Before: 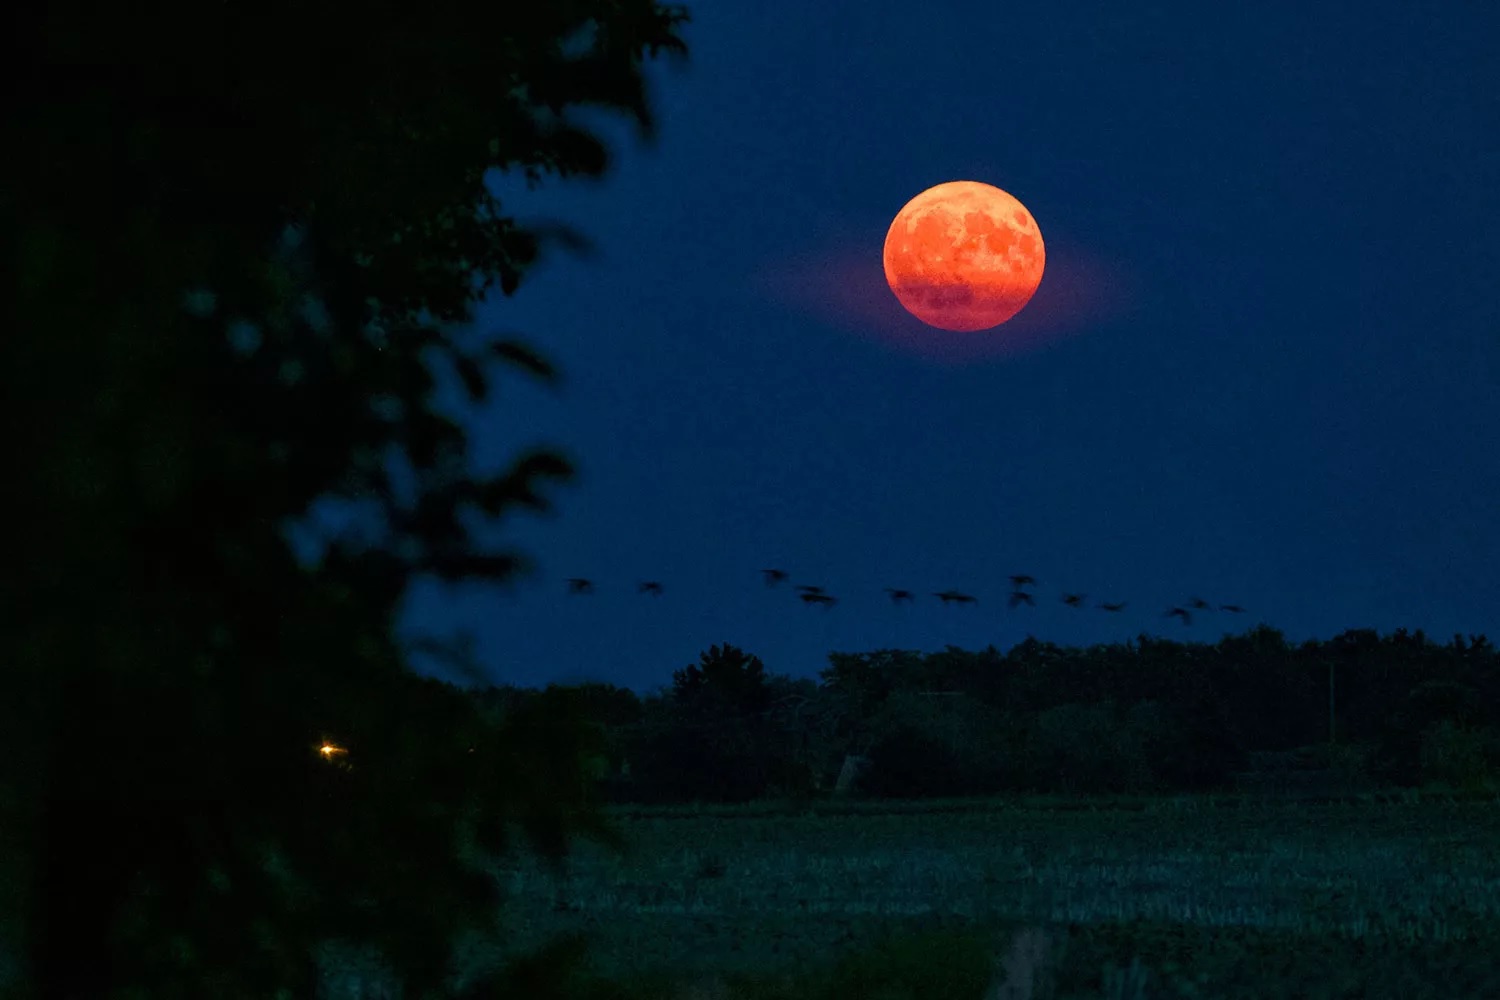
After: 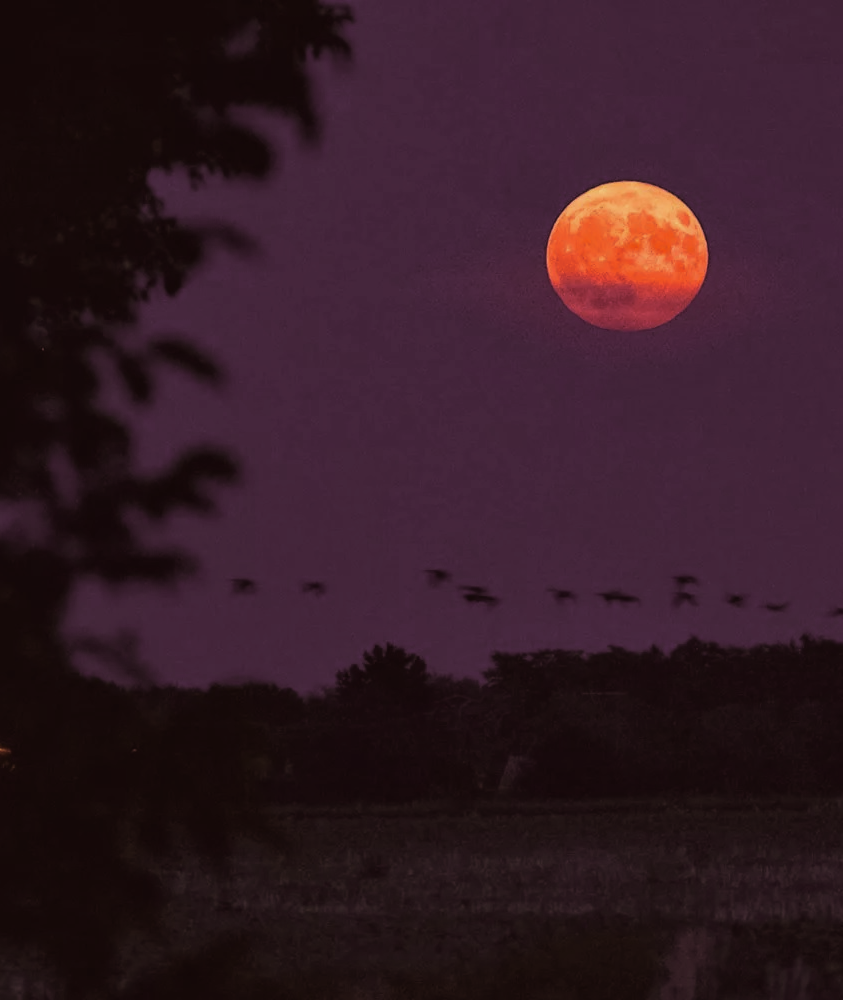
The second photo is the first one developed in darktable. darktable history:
crop and rotate: left 22.516%, right 21.234%
split-toning: shadows › hue 360°
contrast brightness saturation: contrast -0.08, brightness -0.04, saturation -0.11
color balance: output saturation 110%
